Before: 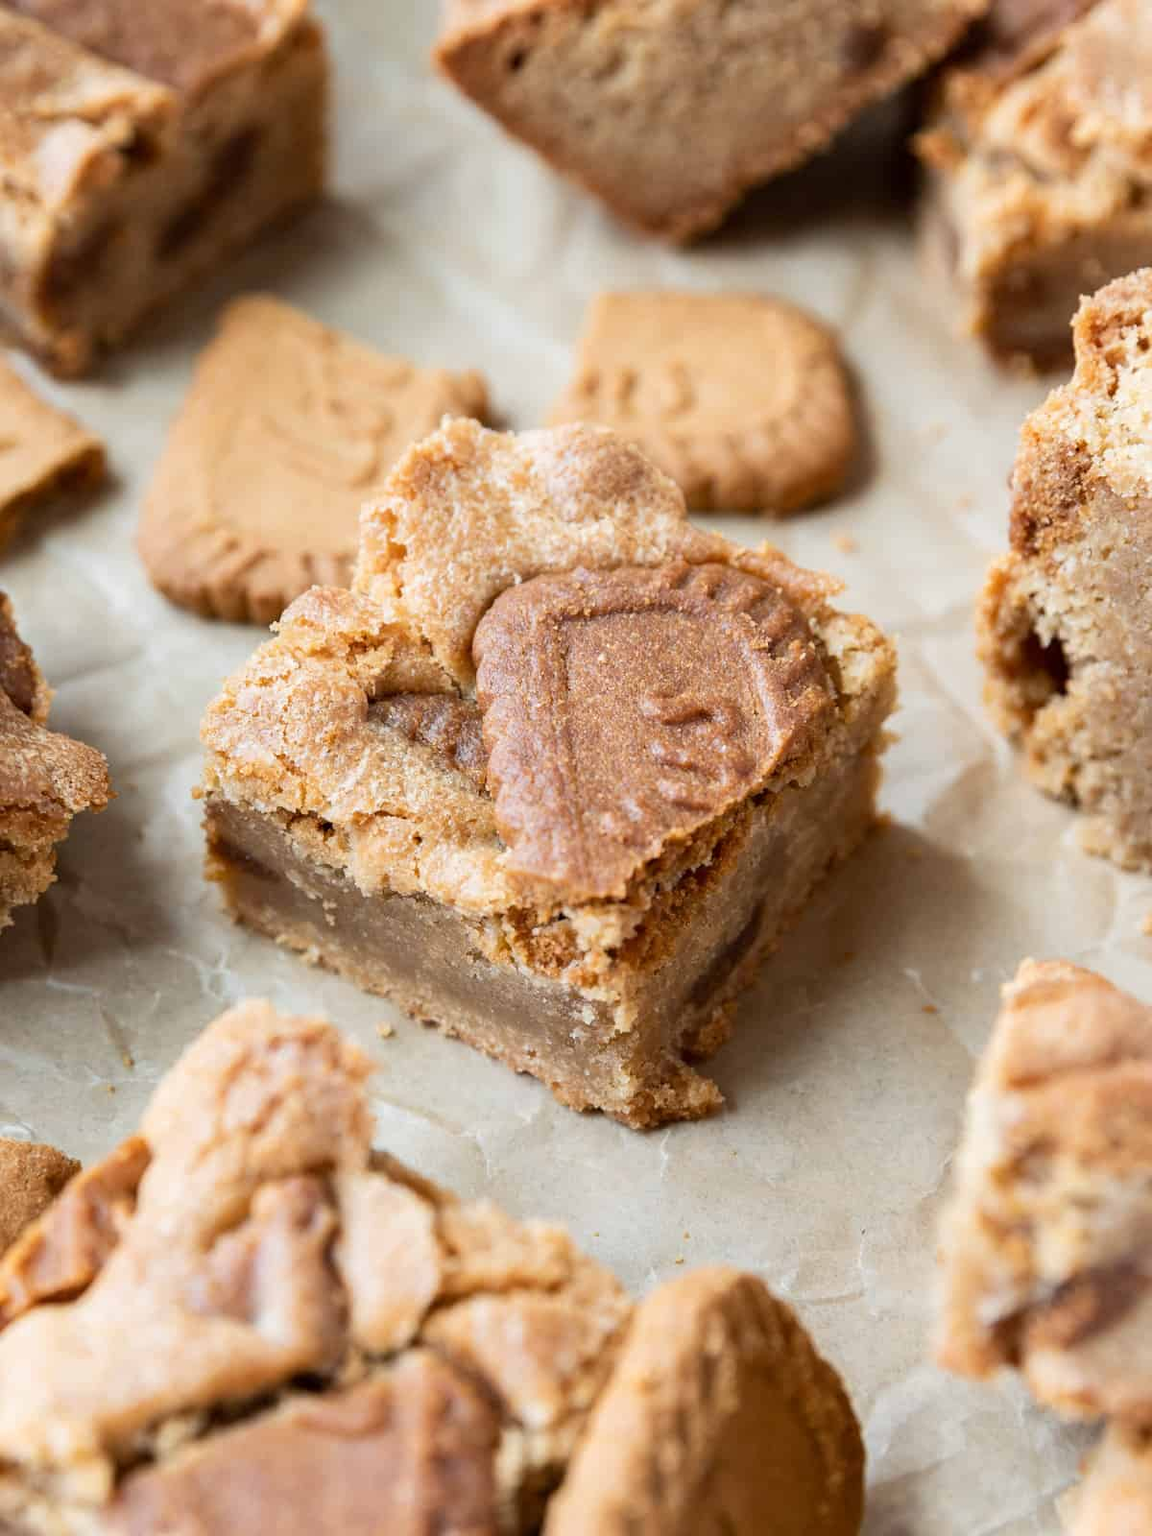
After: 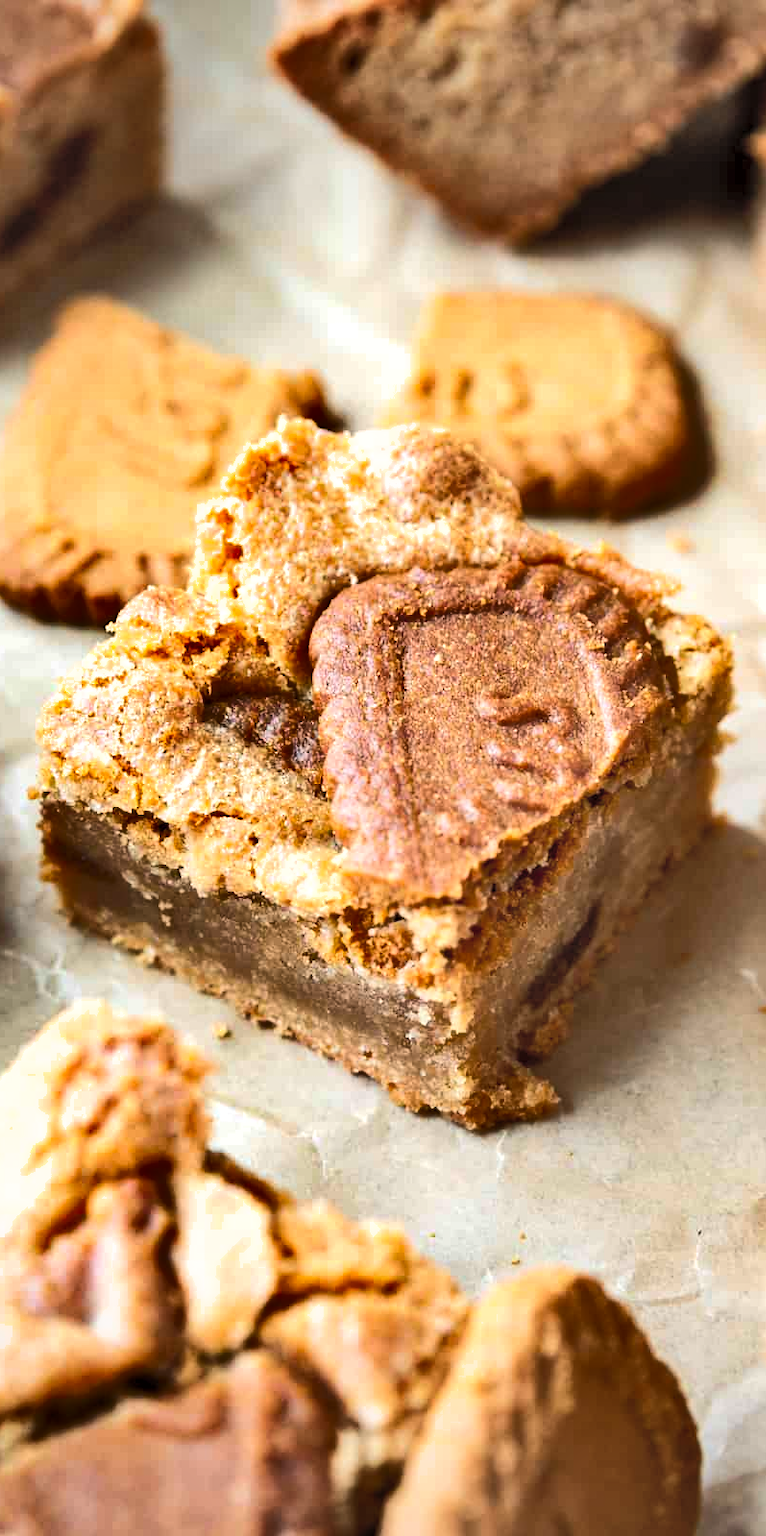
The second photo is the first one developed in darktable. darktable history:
tone equalizer: -8 EV -0.767 EV, -7 EV -0.673 EV, -6 EV -0.574 EV, -5 EV -0.378 EV, -3 EV 0.391 EV, -2 EV 0.6 EV, -1 EV 0.687 EV, +0 EV 0.746 EV, edges refinement/feathering 500, mask exposure compensation -1.57 EV, preserve details no
crop and rotate: left 14.289%, right 19.171%
exposure: black level correction 0.002, compensate highlight preservation false
shadows and highlights: white point adjustment -3.47, highlights -63.28, soften with gaussian
vignetting: fall-off start 85.65%, fall-off radius 80.4%, brightness -0.429, saturation -0.211, width/height ratio 1.218, unbound false
contrast brightness saturation: contrast 0.095, brightness 0.305, saturation 0.145
